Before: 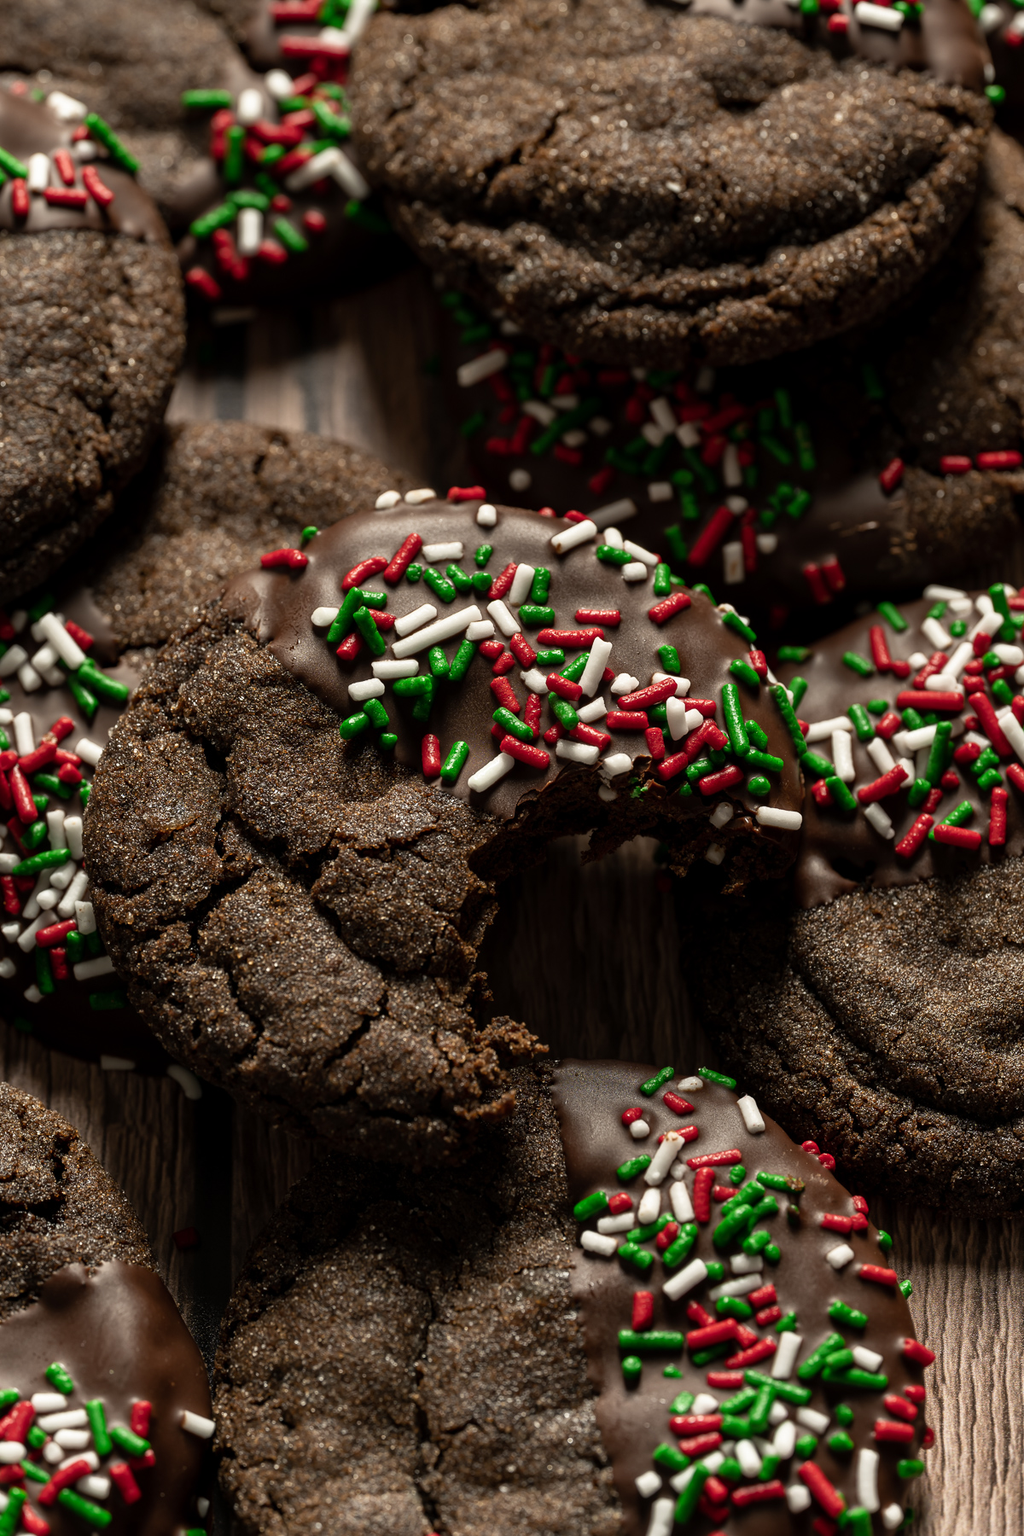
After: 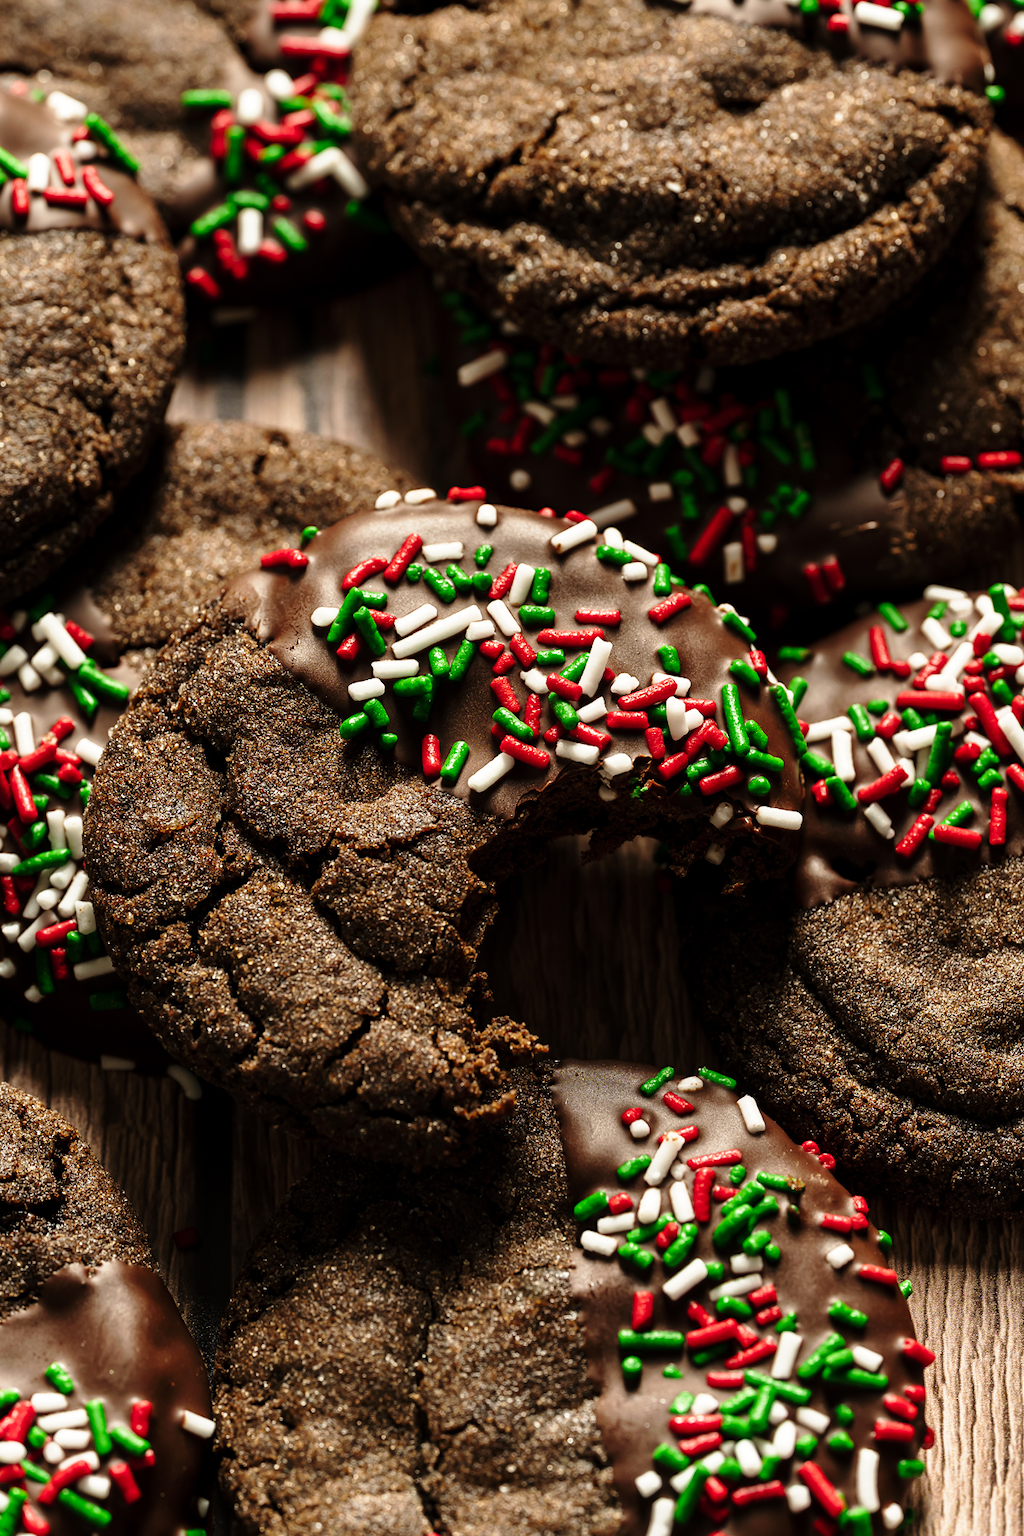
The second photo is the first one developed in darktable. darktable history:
base curve: curves: ch0 [(0, 0) (0.028, 0.03) (0.121, 0.232) (0.46, 0.748) (0.859, 0.968) (1, 1)], preserve colors none
velvia: on, module defaults
